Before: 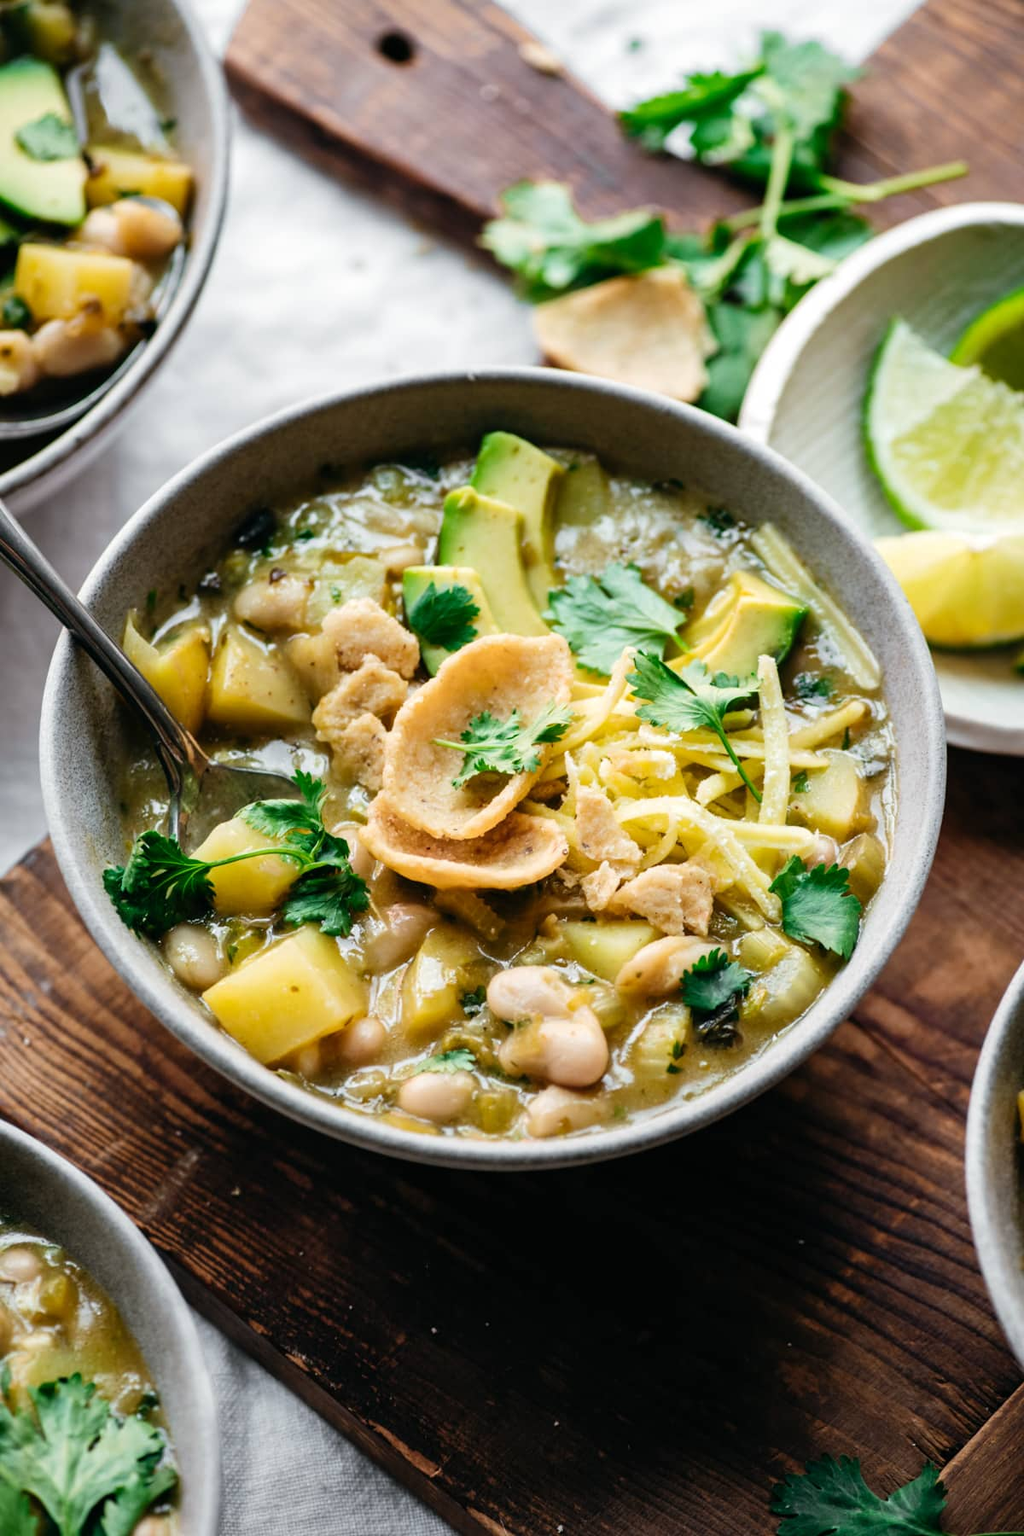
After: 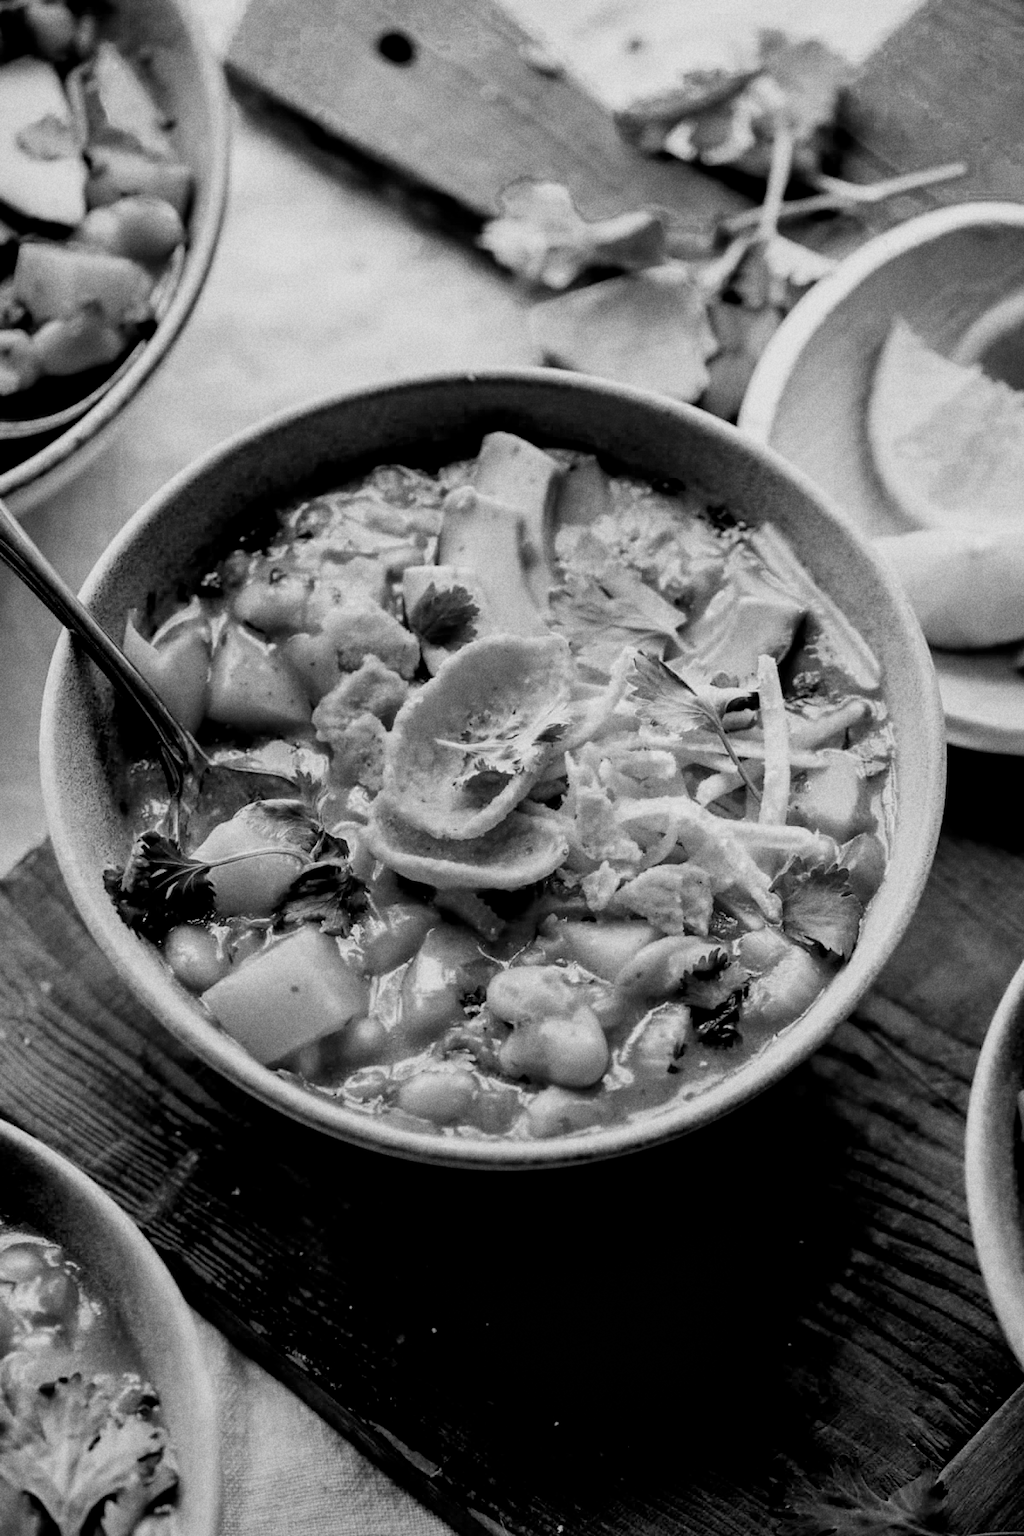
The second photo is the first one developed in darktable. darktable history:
color zones: curves: ch0 [(0.002, 0.589) (0.107, 0.484) (0.146, 0.249) (0.217, 0.352) (0.309, 0.525) (0.39, 0.404) (0.455, 0.169) (0.597, 0.055) (0.724, 0.212) (0.775, 0.691) (0.869, 0.571) (1, 0.587)]; ch1 [(0, 0) (0.143, 0) (0.286, 0) (0.429, 0) (0.571, 0) (0.714, 0) (0.857, 0)]
local contrast: mode bilateral grid, contrast 20, coarseness 50, detail 120%, midtone range 0.2
filmic rgb: black relative exposure -4.88 EV, hardness 2.82
grain: coarseness 22.88 ISO
